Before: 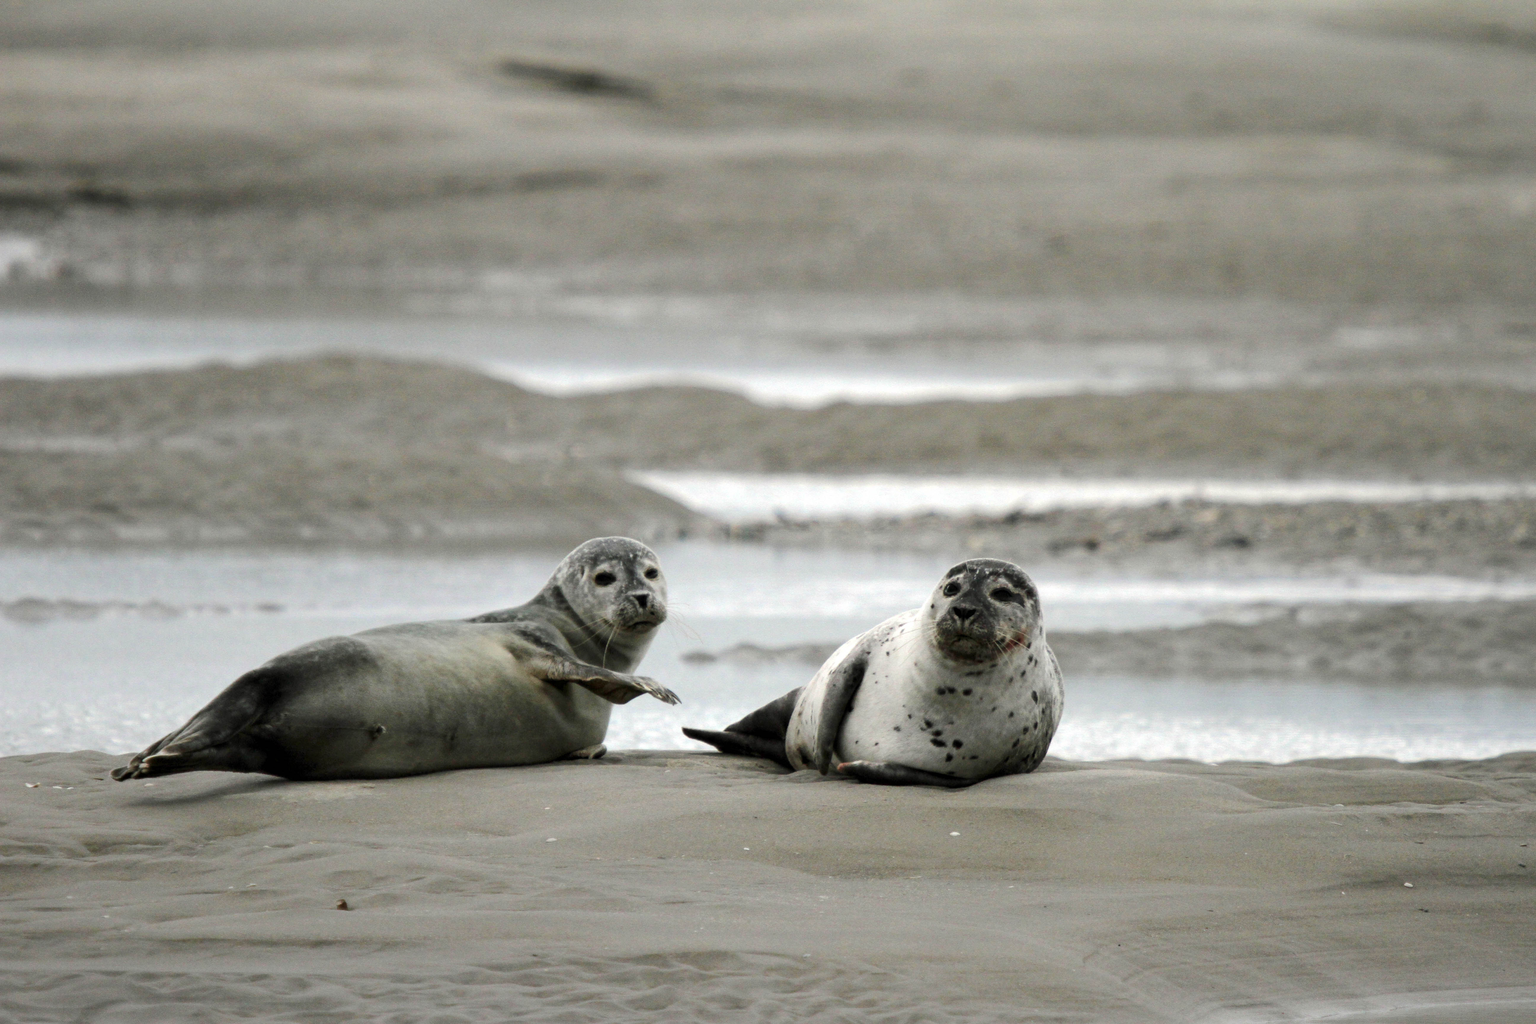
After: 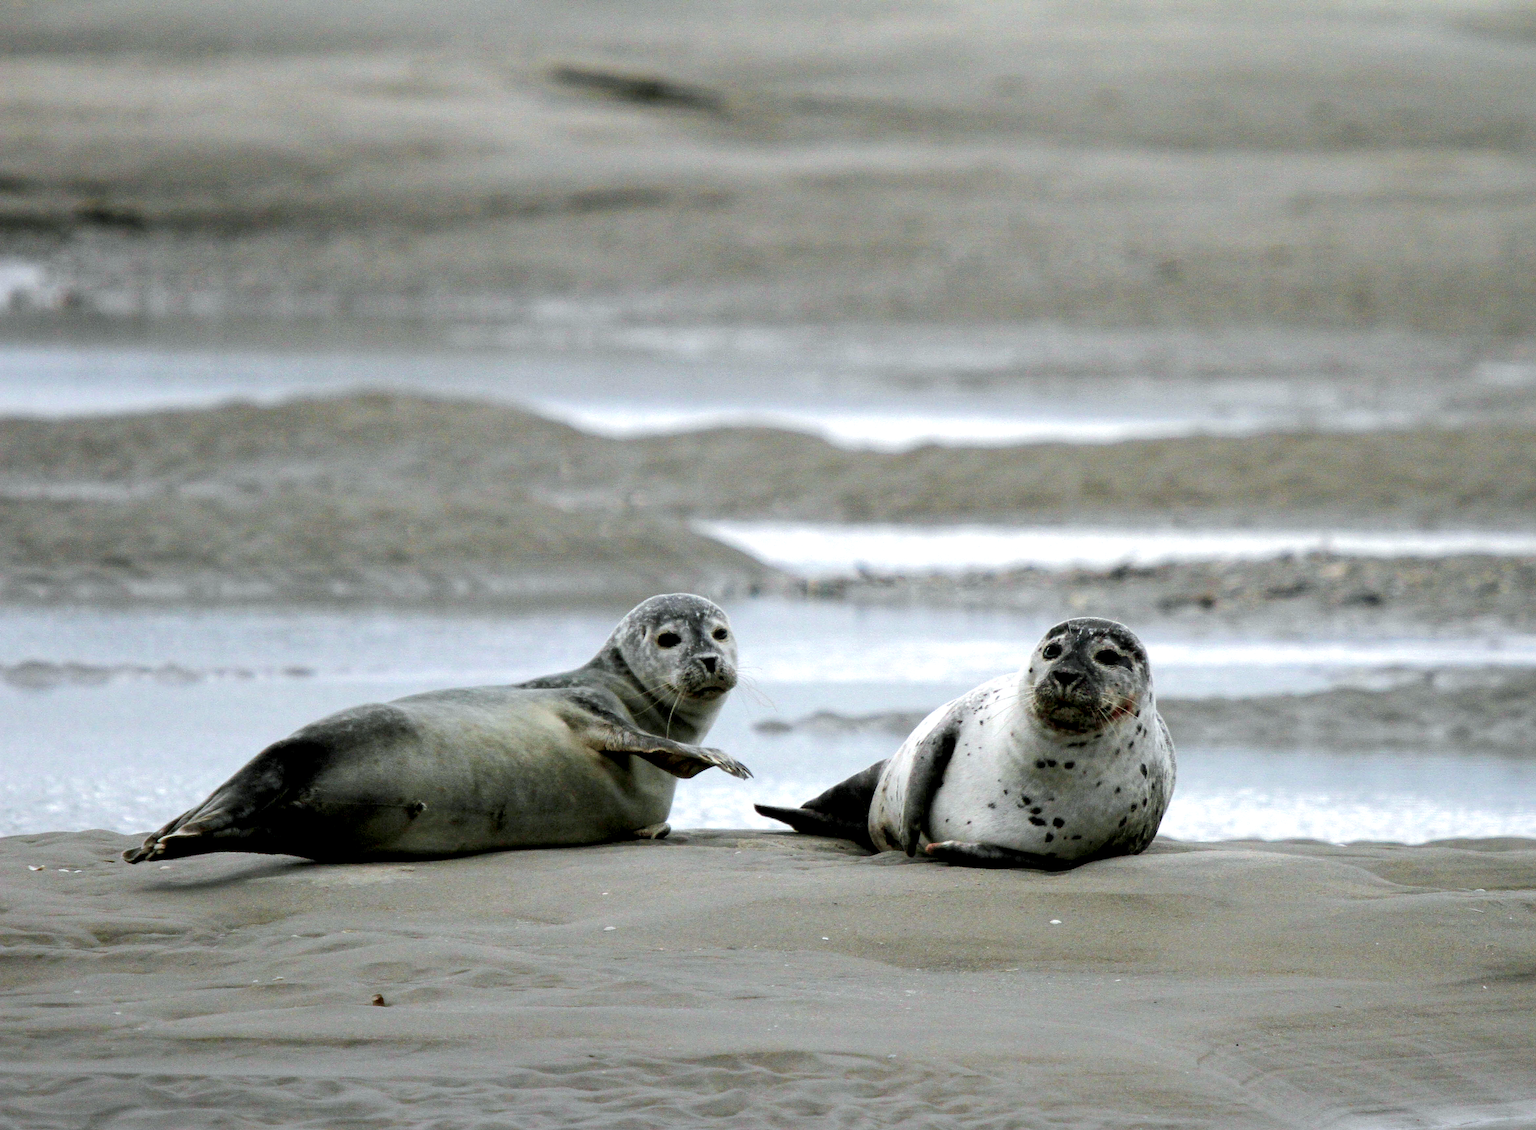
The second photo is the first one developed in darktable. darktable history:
white balance: red 0.974, blue 1.044
local contrast: highlights 100%, shadows 100%, detail 120%, midtone range 0.2
velvia: on, module defaults
crop: right 9.509%, bottom 0.031%
sharpen: on, module defaults
exposure: black level correction 0.009, exposure 0.119 EV, compensate highlight preservation false
